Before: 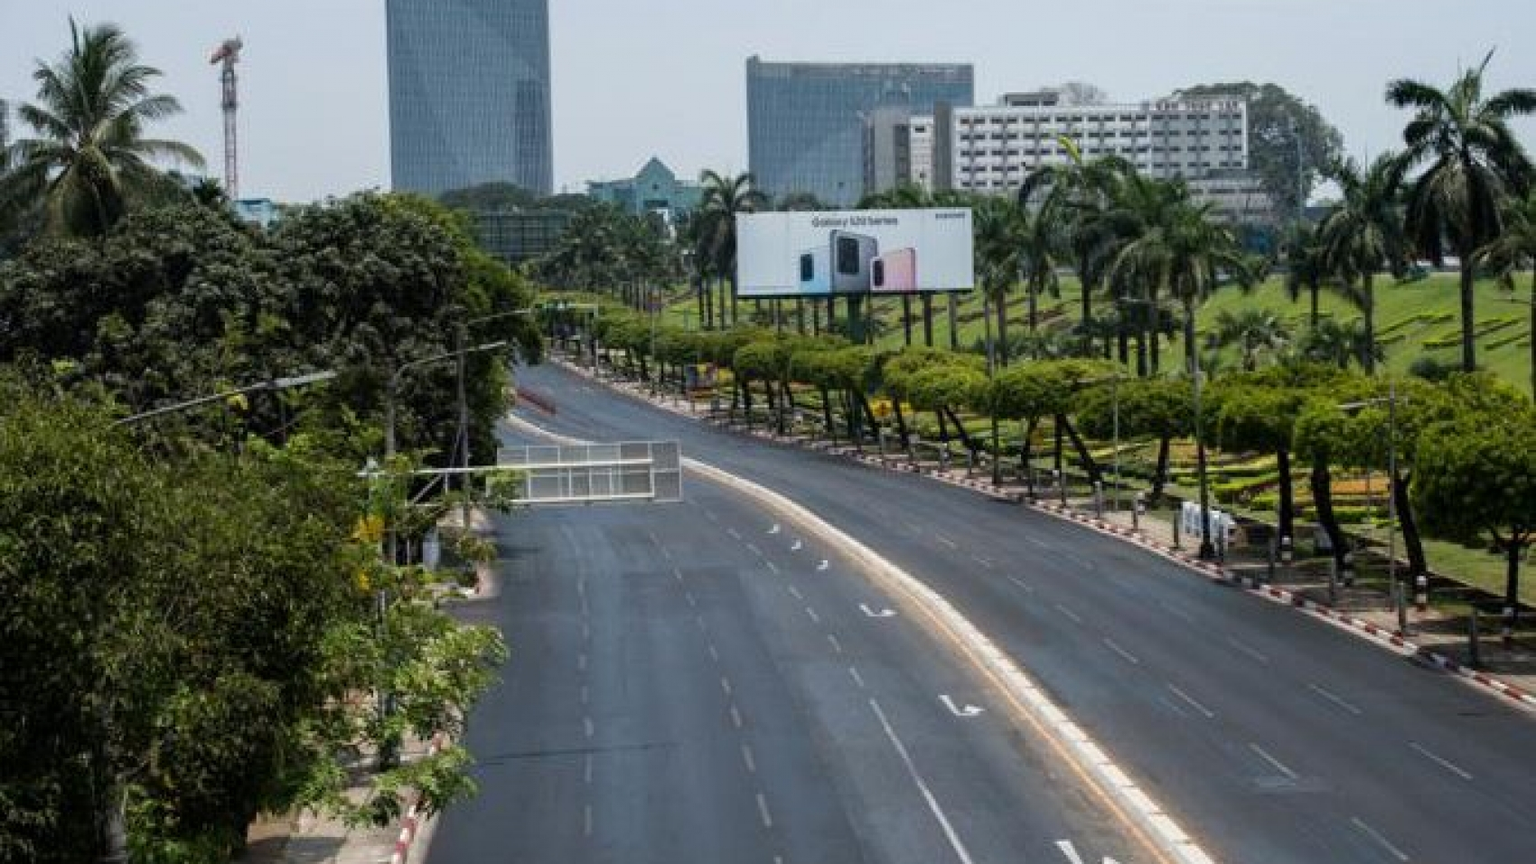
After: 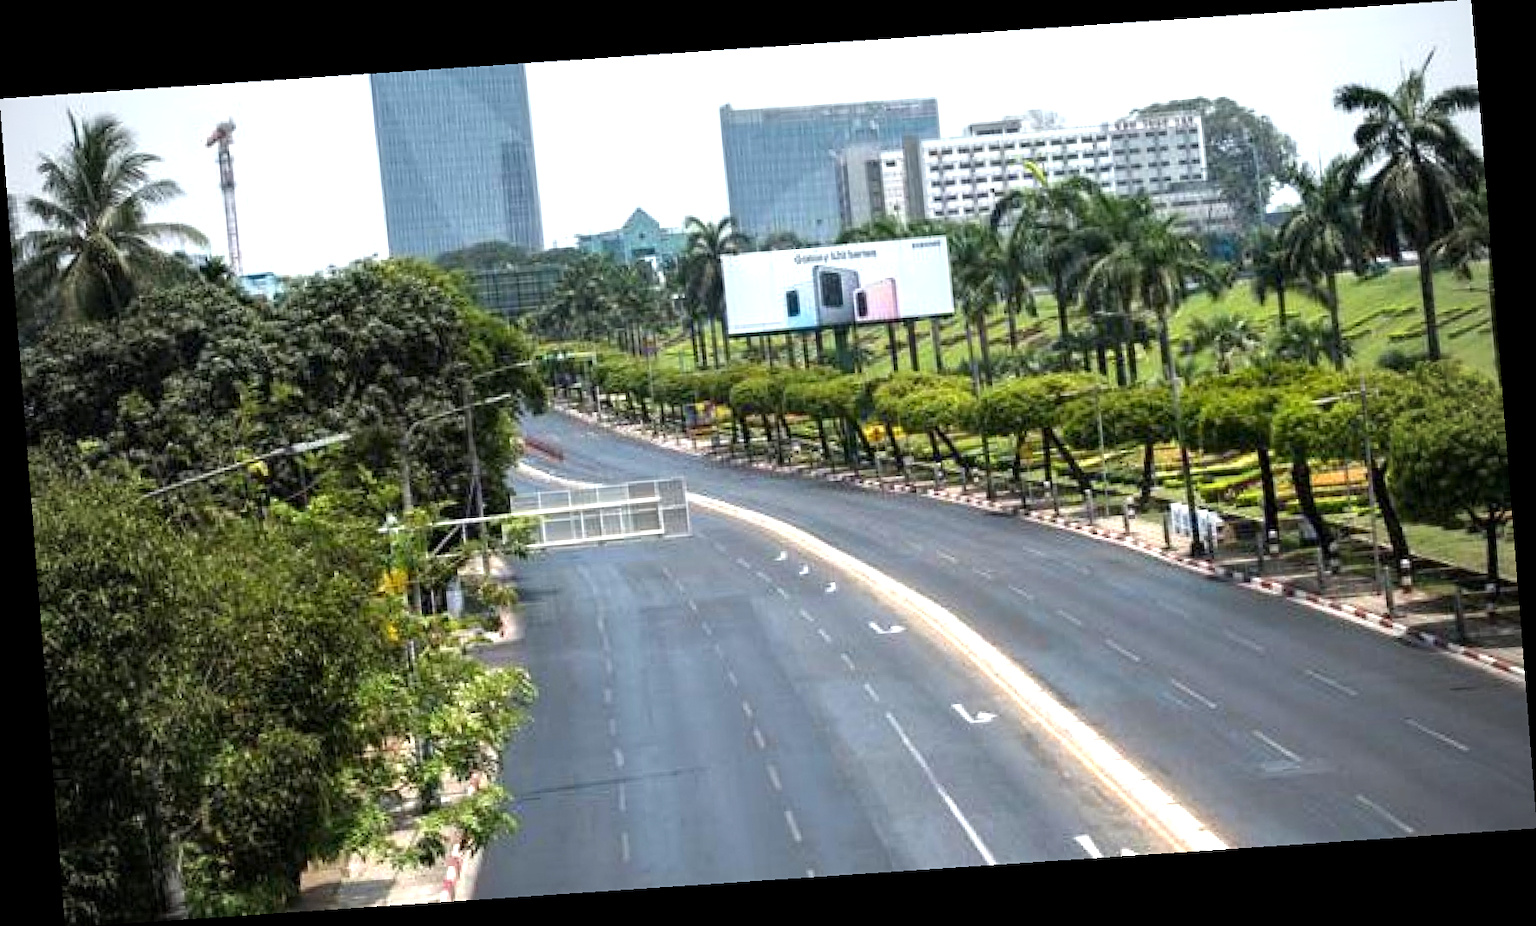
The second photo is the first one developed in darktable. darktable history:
exposure: exposure 1.089 EV, compensate highlight preservation false
vignetting: fall-off start 71.74%
sharpen: amount 0.2
rotate and perspective: rotation -4.2°, shear 0.006, automatic cropping off
